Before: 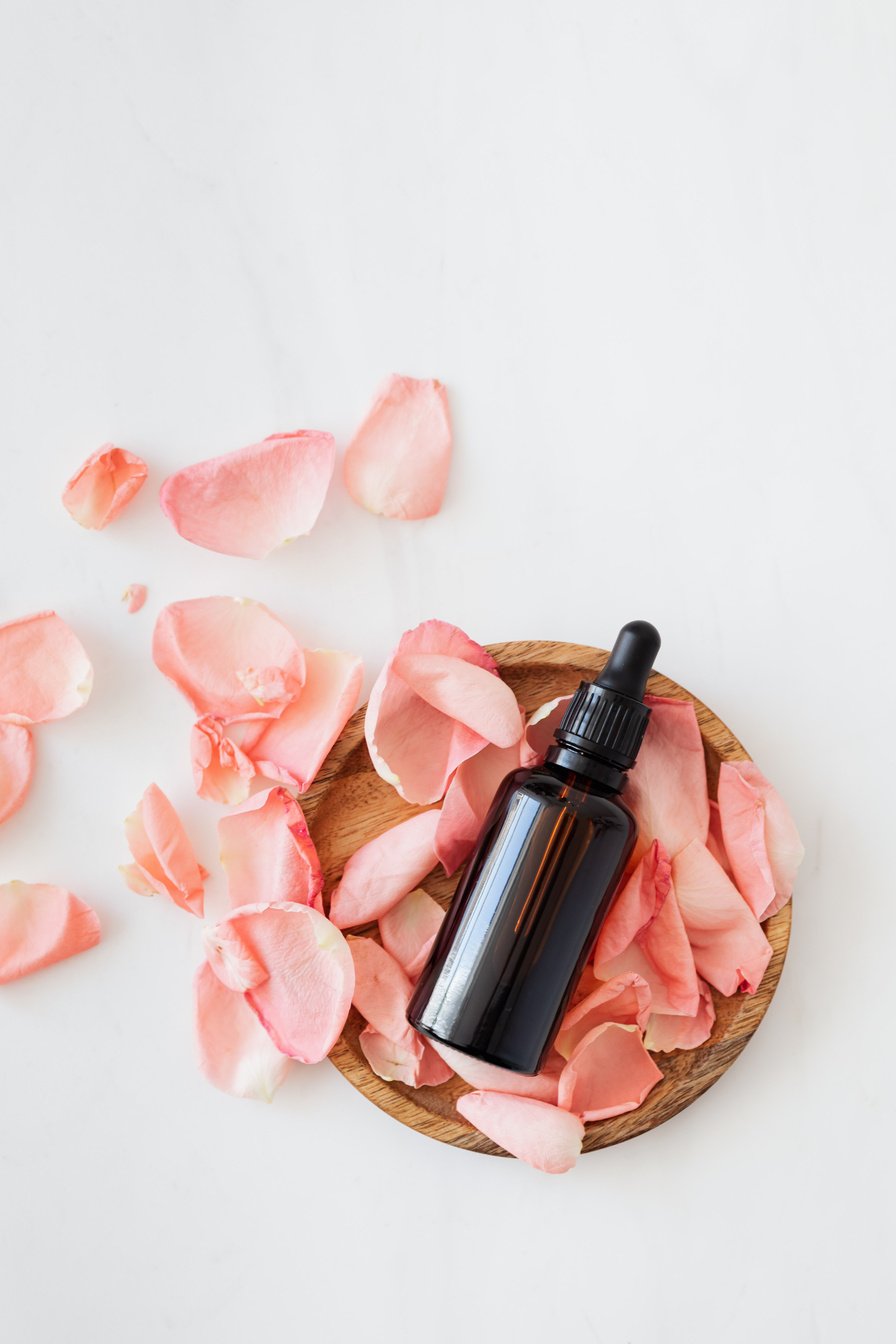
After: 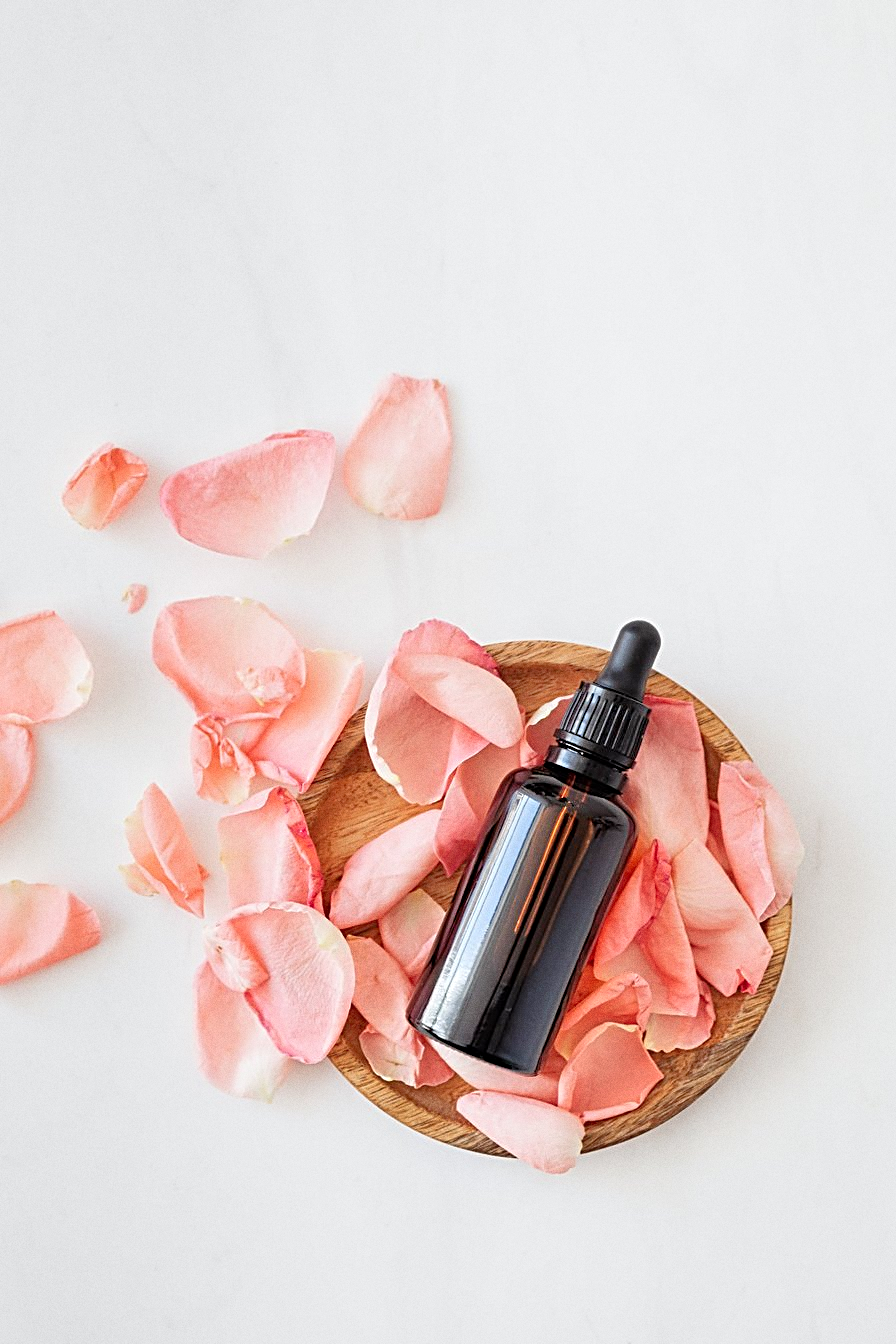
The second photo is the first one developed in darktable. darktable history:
tone equalizer: -7 EV 0.15 EV, -6 EV 0.6 EV, -5 EV 1.15 EV, -4 EV 1.33 EV, -3 EV 1.15 EV, -2 EV 0.6 EV, -1 EV 0.15 EV, mask exposure compensation -0.5 EV
sharpen: radius 2.543, amount 0.636
grain: coarseness 0.47 ISO
